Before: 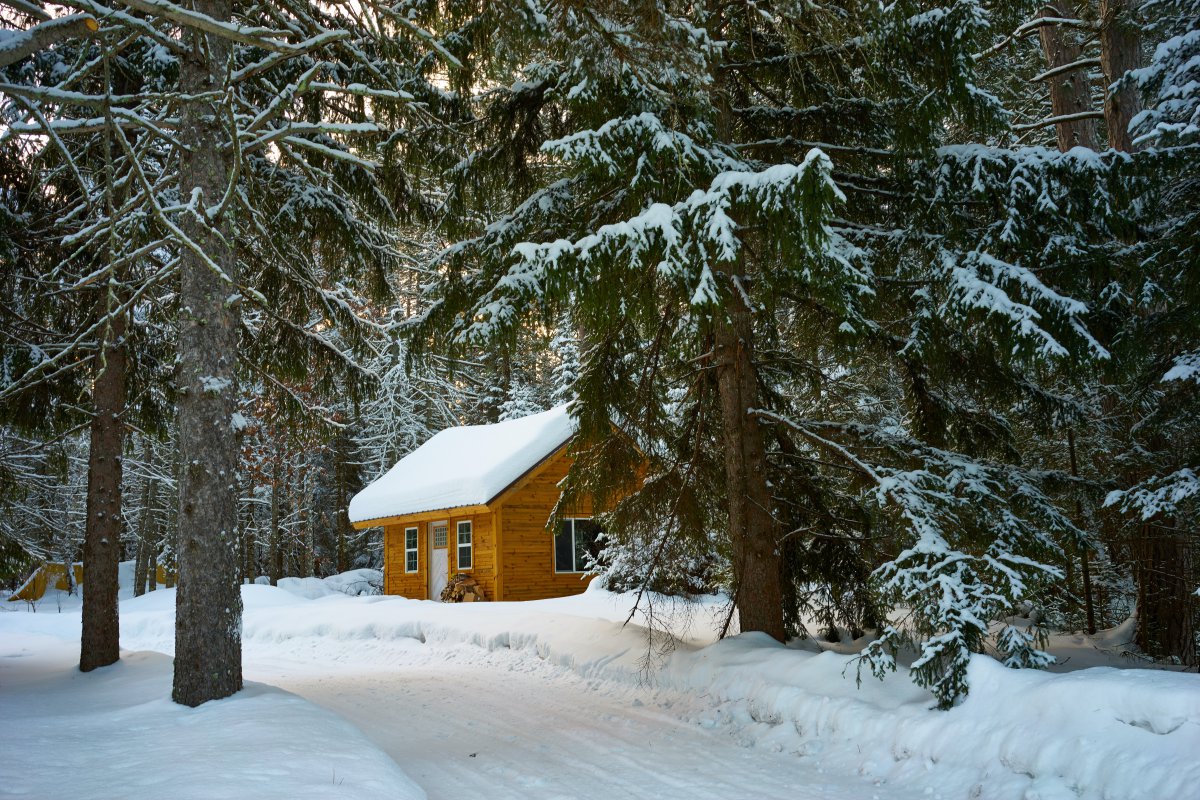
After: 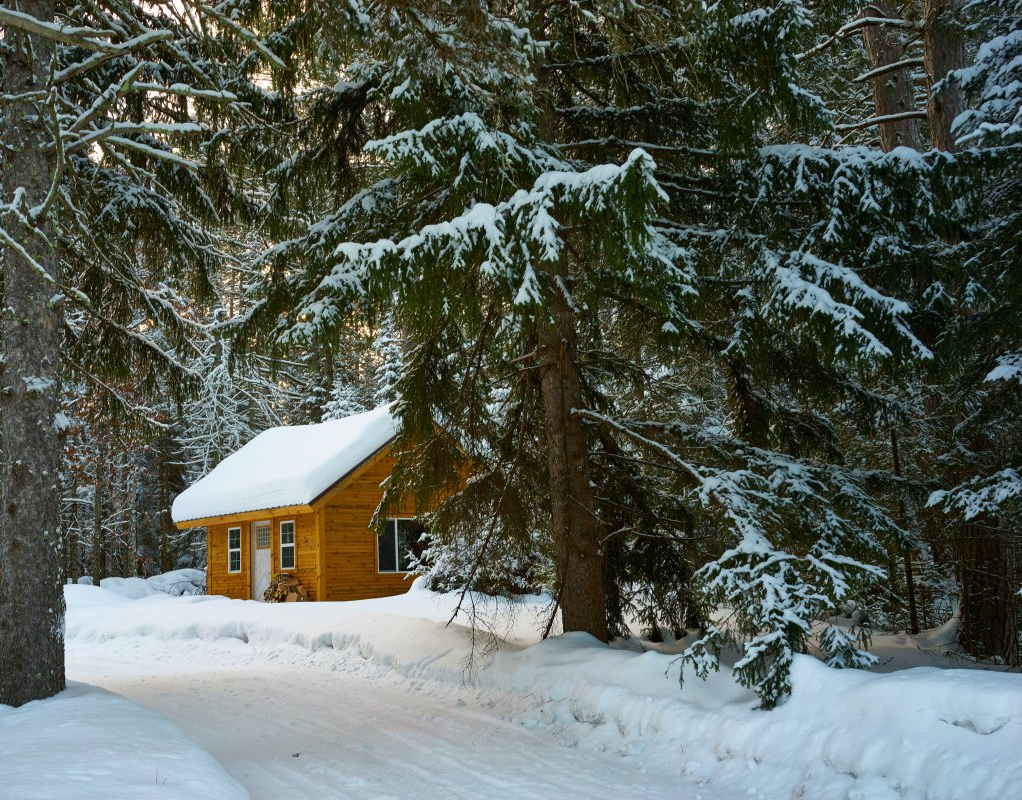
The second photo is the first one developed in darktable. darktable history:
crop and rotate: left 14.771%
